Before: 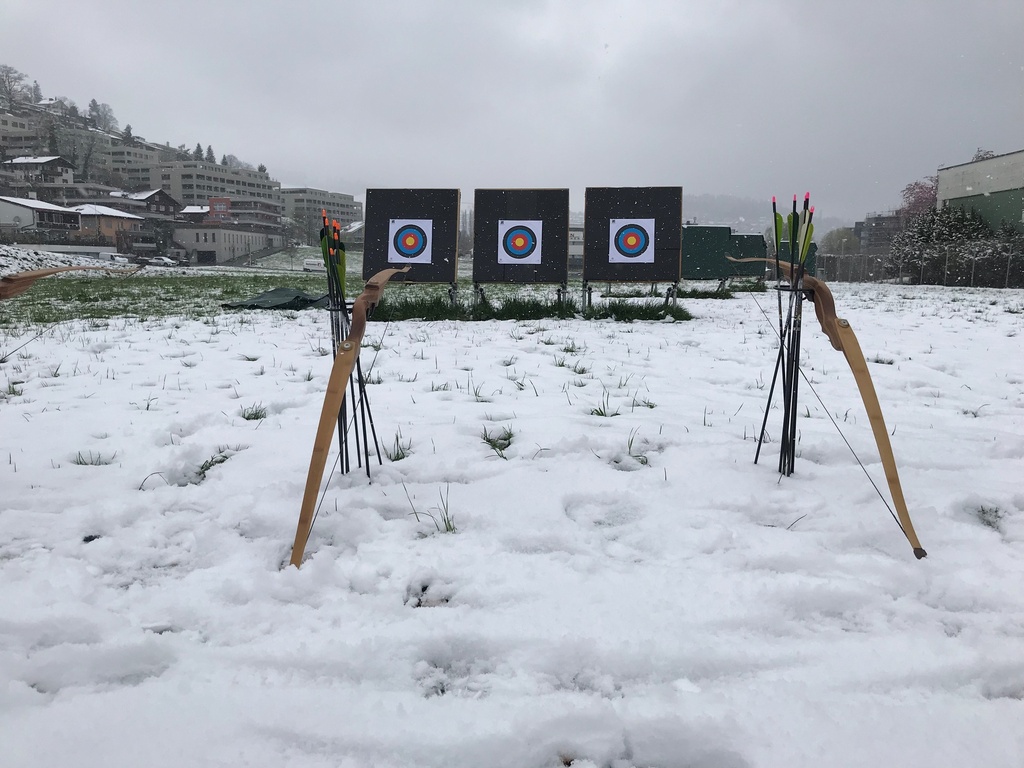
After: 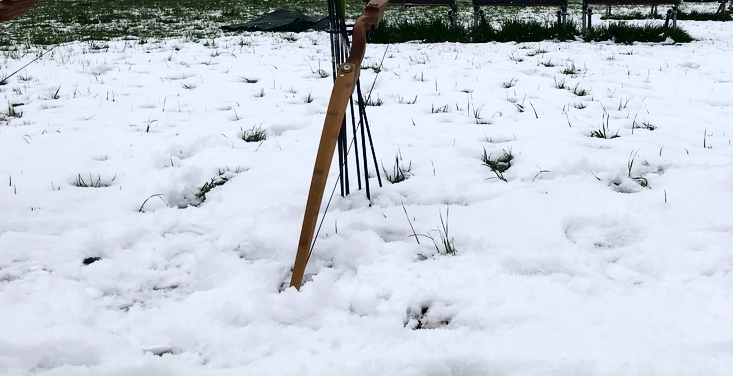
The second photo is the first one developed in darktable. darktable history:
contrast brightness saturation: contrast 0.334, brightness -0.069, saturation 0.166
crop: top 36.231%, right 28.363%, bottom 14.748%
